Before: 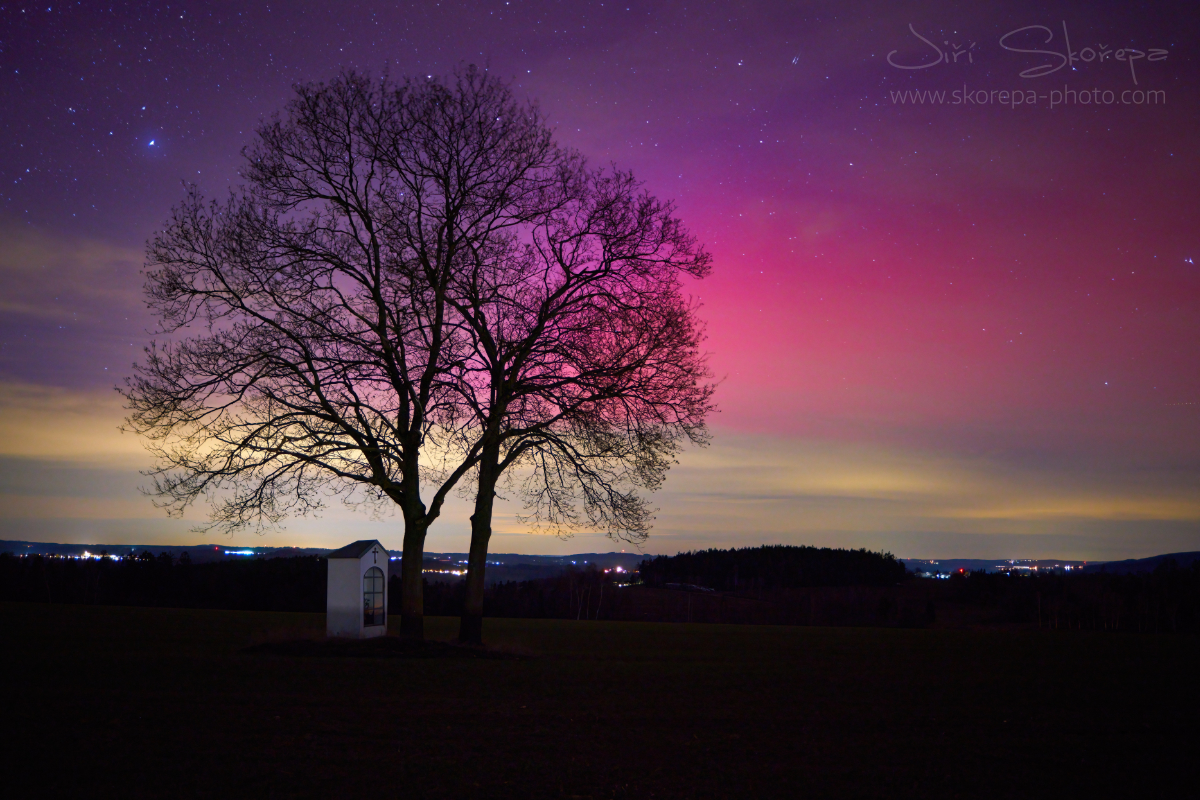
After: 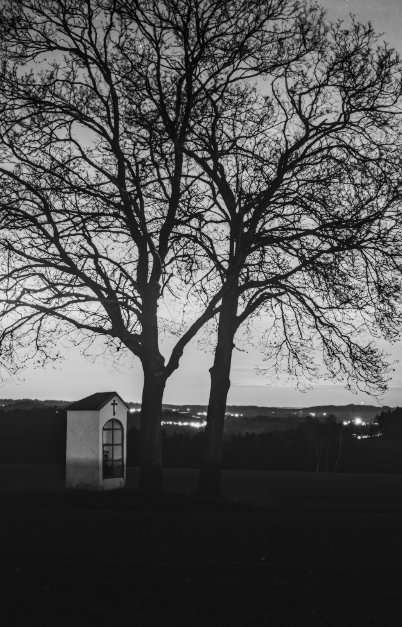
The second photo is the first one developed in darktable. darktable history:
tone equalizer: -8 EV -0.417 EV, -7 EV -0.389 EV, -6 EV -0.333 EV, -5 EV -0.222 EV, -3 EV 0.222 EV, -2 EV 0.333 EV, -1 EV 0.389 EV, +0 EV 0.417 EV, edges refinement/feathering 500, mask exposure compensation -1.25 EV, preserve details no
contrast brightness saturation: brightness 0.18, saturation -0.5
bloom: size 5%, threshold 95%, strength 15%
haze removal: adaptive false
crop and rotate: left 21.77%, top 18.528%, right 44.676%, bottom 2.997%
local contrast: highlights 0%, shadows 0%, detail 133%
tone curve: curves: ch0 [(0.003, 0.023) (0.071, 0.052) (0.236, 0.197) (0.466, 0.557) (0.644, 0.748) (0.803, 0.88) (0.994, 0.968)]; ch1 [(0, 0) (0.262, 0.227) (0.417, 0.386) (0.469, 0.467) (0.502, 0.498) (0.528, 0.53) (0.573, 0.57) (0.605, 0.621) (0.644, 0.671) (0.686, 0.728) (0.994, 0.987)]; ch2 [(0, 0) (0.262, 0.188) (0.385, 0.353) (0.427, 0.424) (0.495, 0.493) (0.515, 0.534) (0.547, 0.556) (0.589, 0.613) (0.644, 0.748) (1, 1)], color space Lab, independent channels, preserve colors none
monochrome: on, module defaults
